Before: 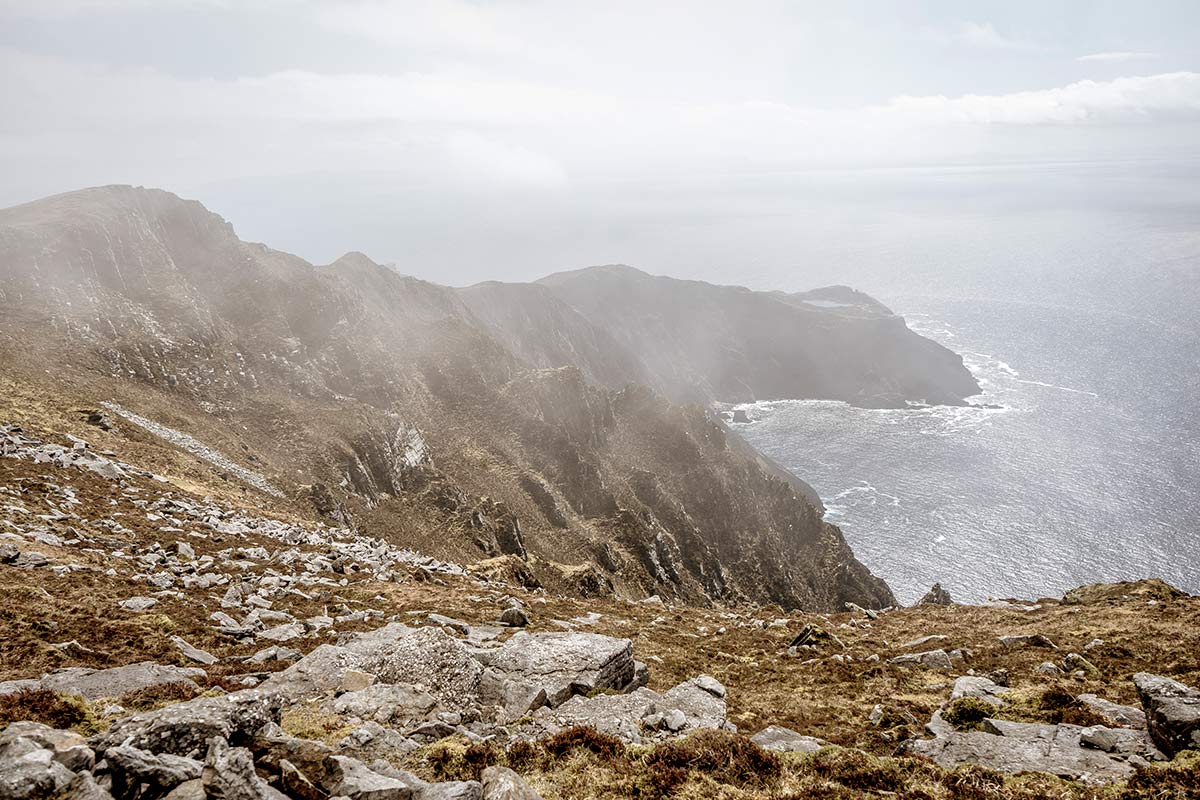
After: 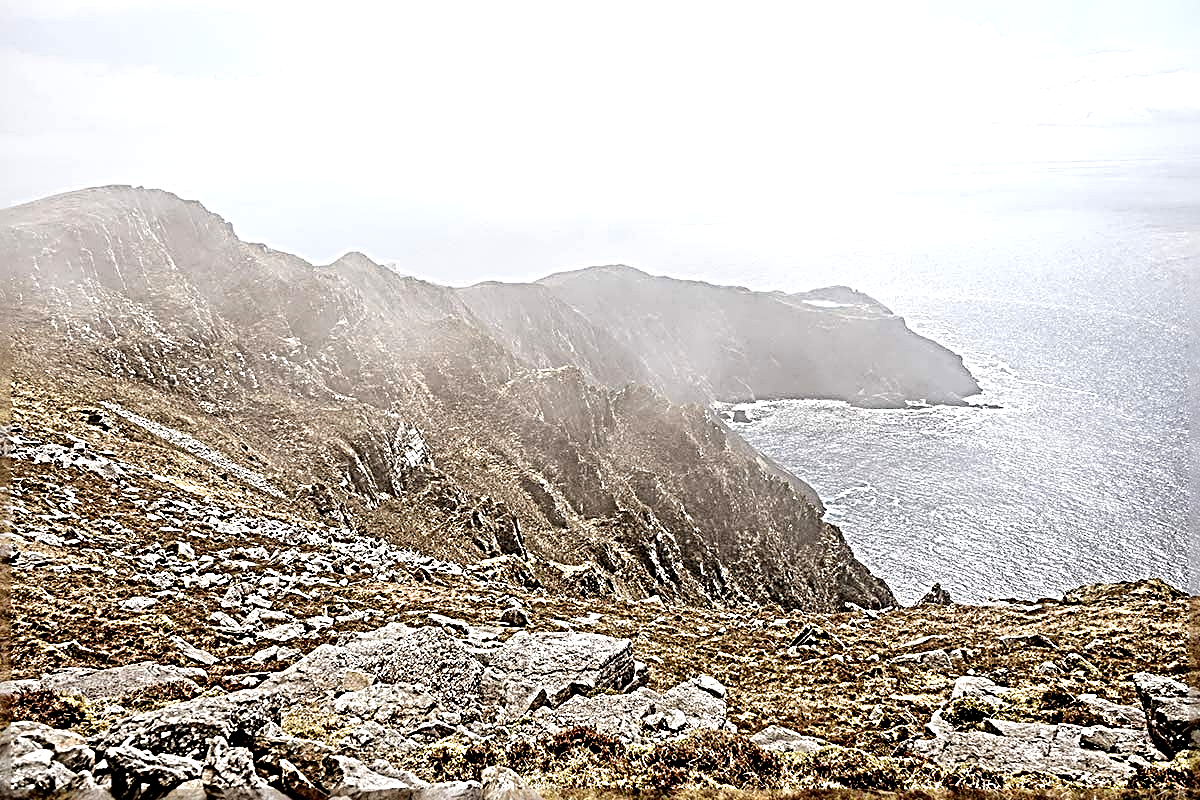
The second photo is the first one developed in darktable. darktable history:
exposure: black level correction 0.001, exposure 0.5 EV, compensate exposure bias true, compensate highlight preservation false
sharpen: radius 4.001, amount 2
